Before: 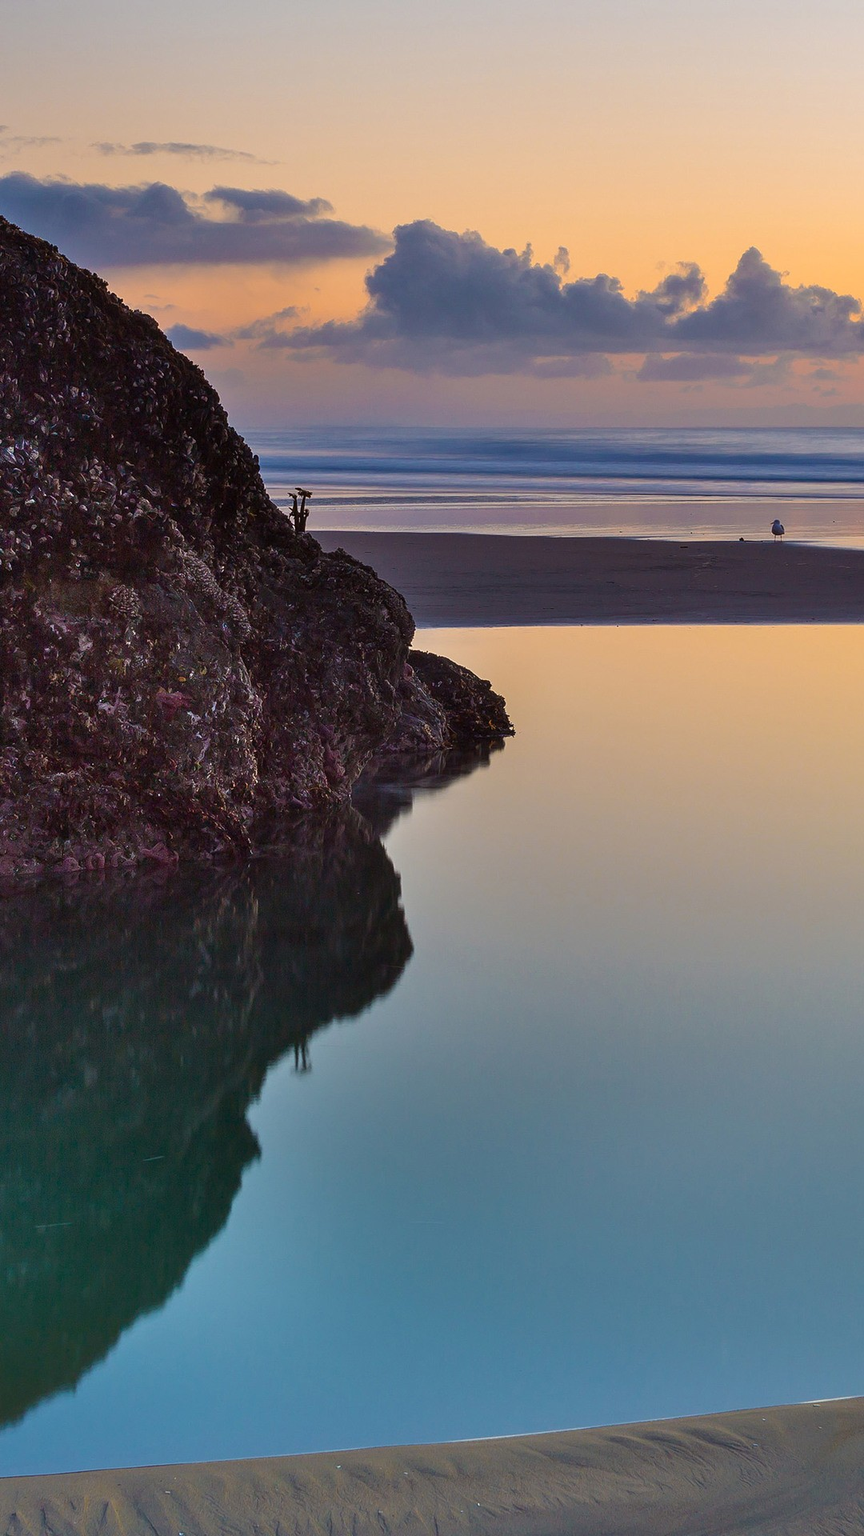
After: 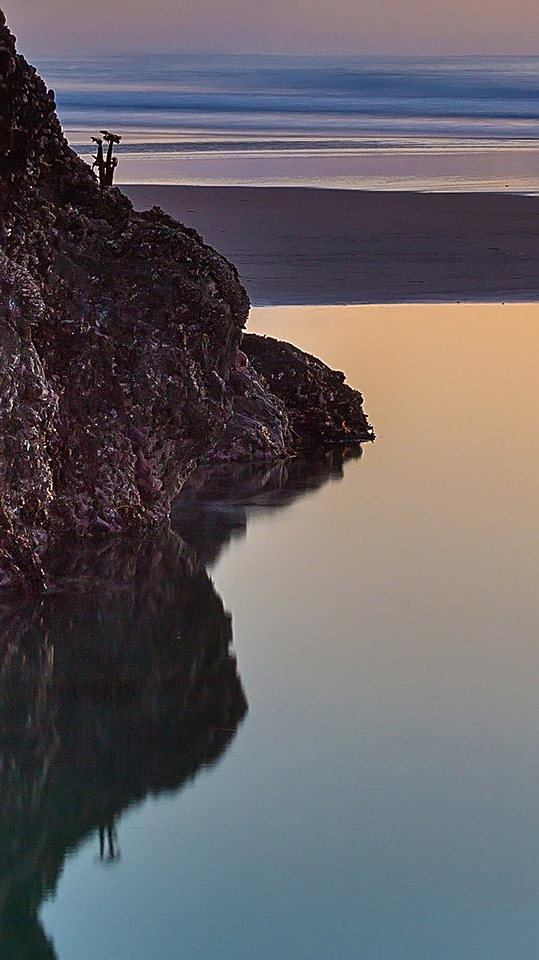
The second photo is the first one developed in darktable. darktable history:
sharpen: on, module defaults
crop: left 25%, top 25%, right 25%, bottom 25%
